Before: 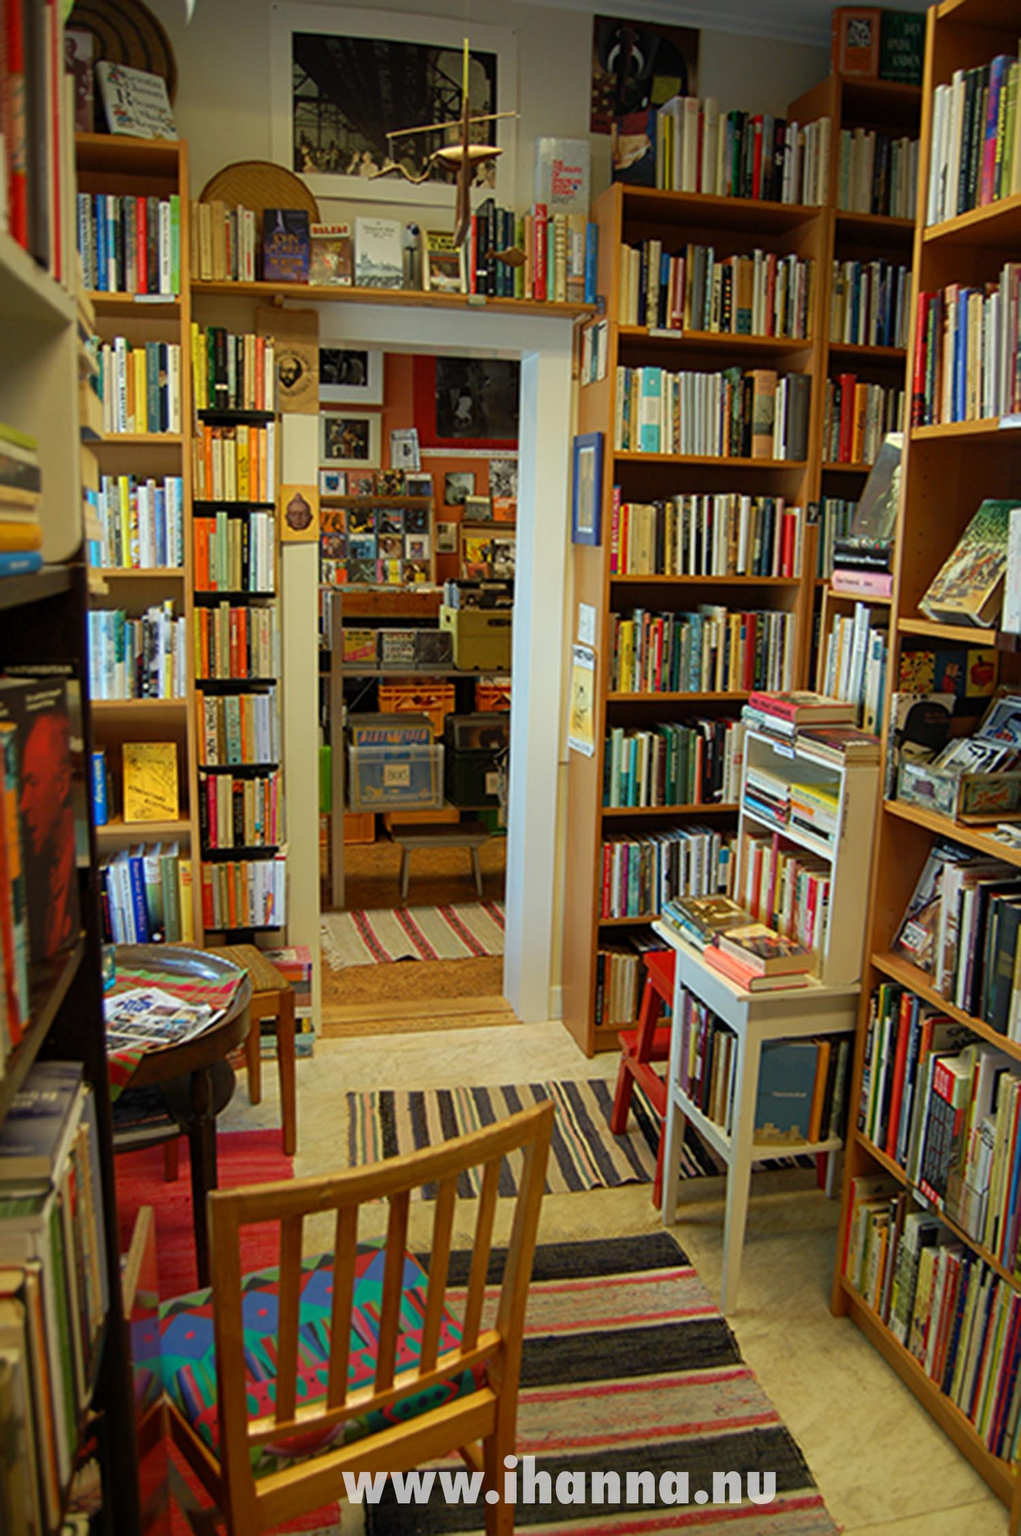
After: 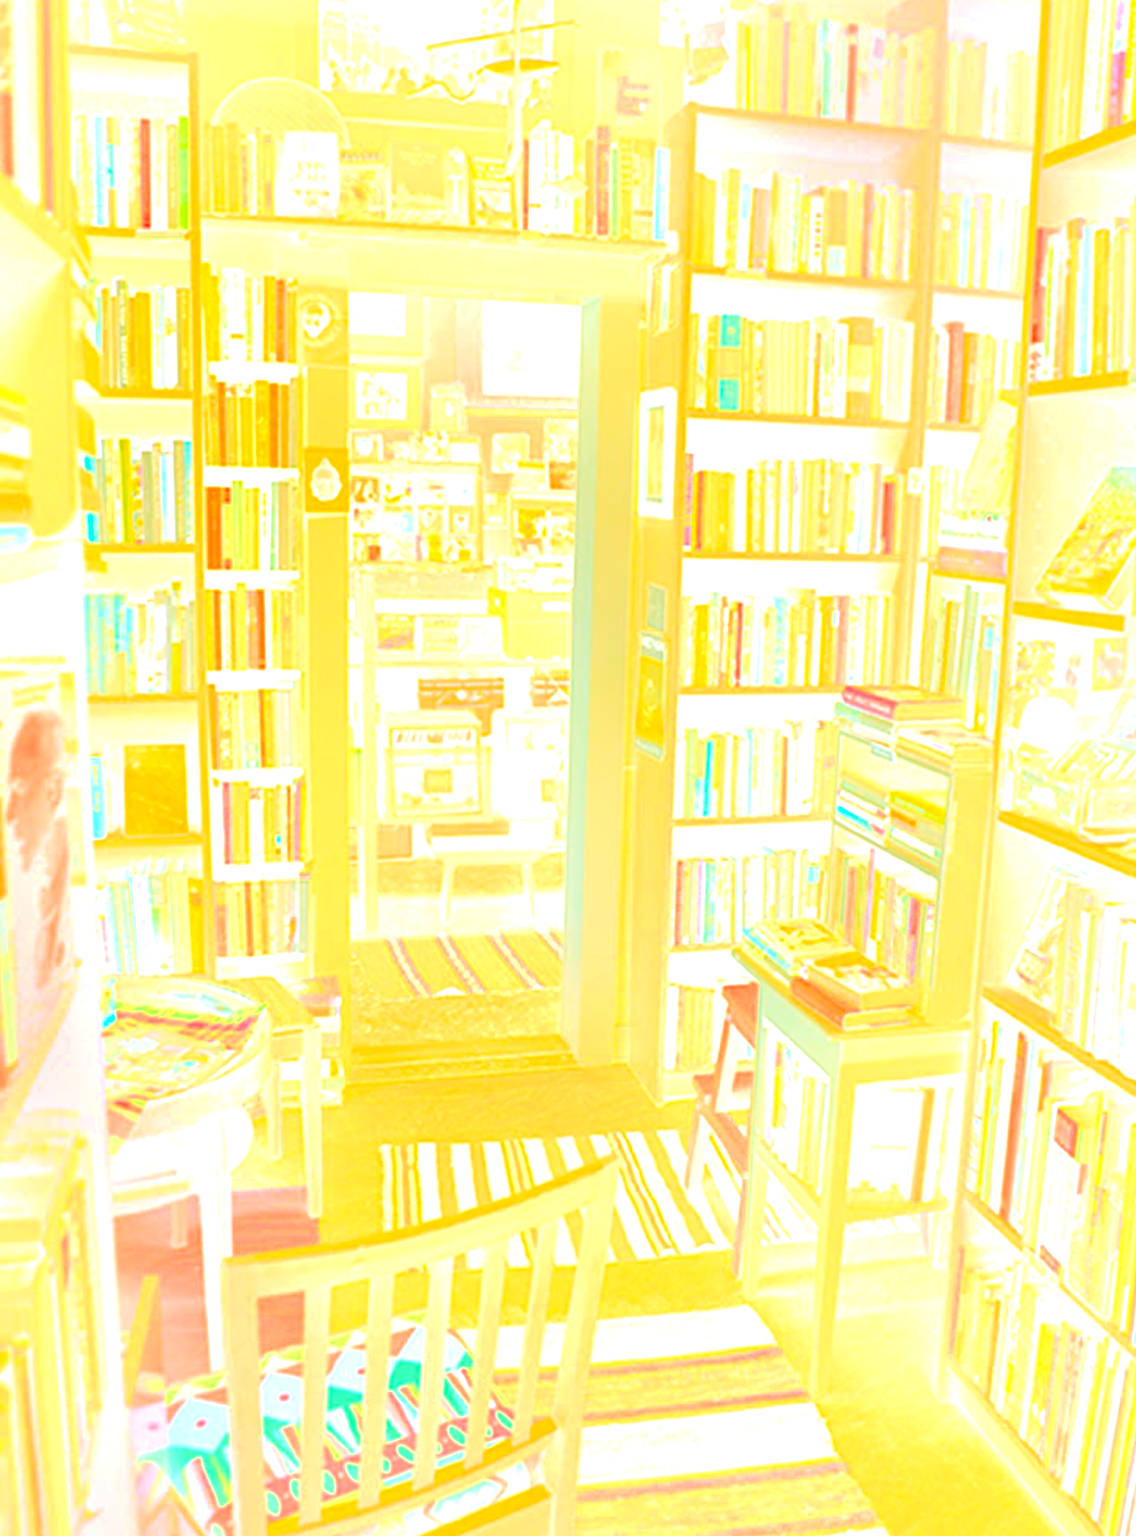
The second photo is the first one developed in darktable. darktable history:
contrast brightness saturation: contrast -0.1, brightness 0.05, saturation 0.08
white balance: red 1.08, blue 0.791
exposure: exposure 2 EV, compensate exposure bias true, compensate highlight preservation false
tone curve: curves: ch0 [(0, 0.023) (0.217, 0.19) (0.754, 0.801) (1, 0.977)]; ch1 [(0, 0) (0.392, 0.398) (0.5, 0.5) (0.521, 0.529) (0.56, 0.592) (1, 1)]; ch2 [(0, 0) (0.5, 0.5) (0.579, 0.561) (0.65, 0.657) (1, 1)], color space Lab, independent channels, preserve colors none
crop: left 1.507%, top 6.147%, right 1.379%, bottom 6.637%
bloom: size 25%, threshold 5%, strength 90%
